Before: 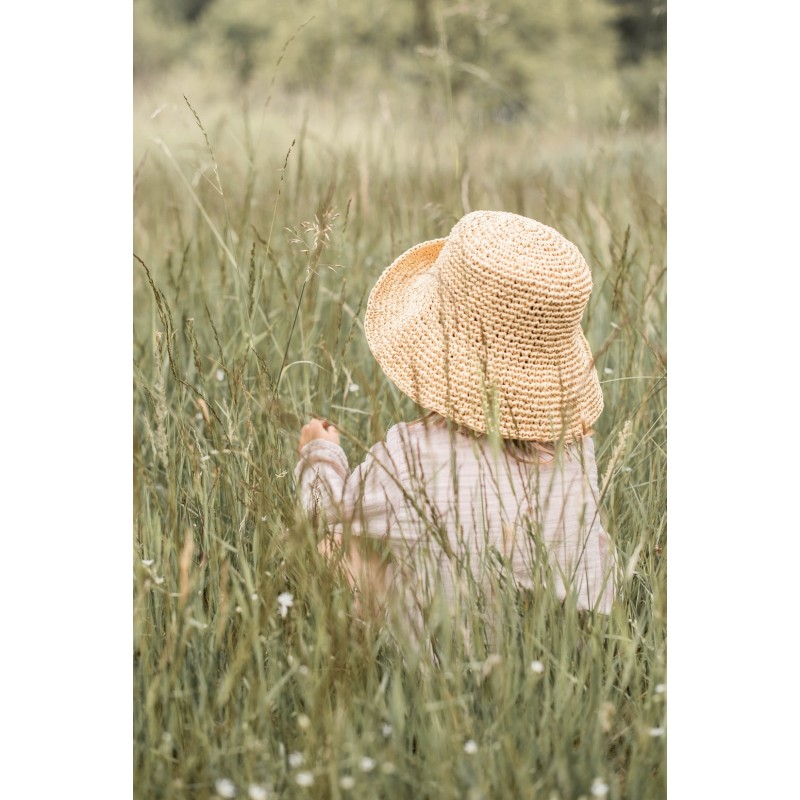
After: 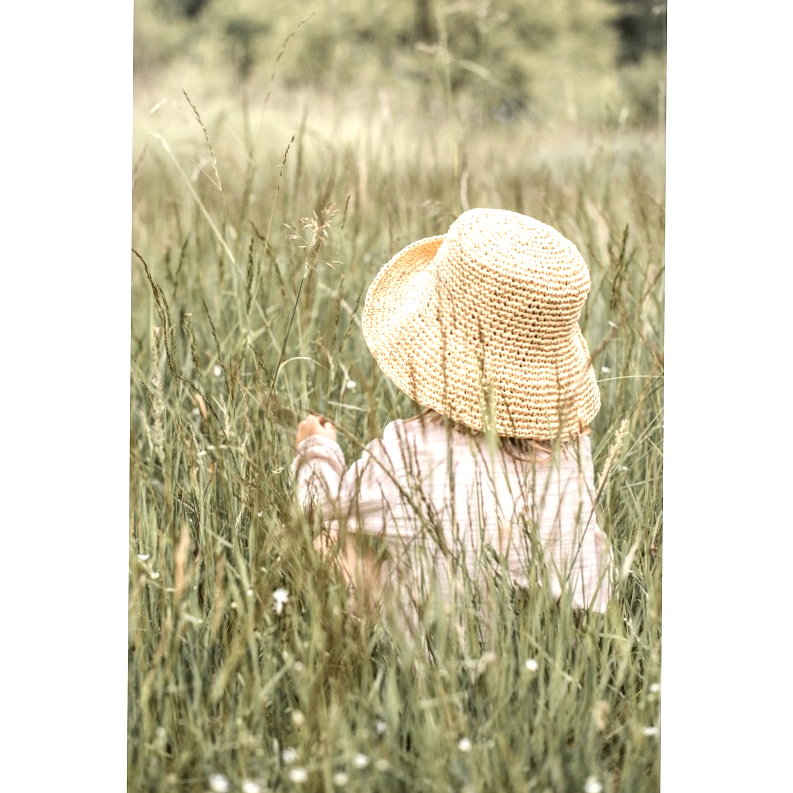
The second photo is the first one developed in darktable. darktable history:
tone equalizer: -8 EV -0.417 EV, -7 EV -0.389 EV, -6 EV -0.333 EV, -5 EV -0.222 EV, -3 EV 0.222 EV, -2 EV 0.333 EV, -1 EV 0.389 EV, +0 EV 0.417 EV, edges refinement/feathering 500, mask exposure compensation -1.25 EV, preserve details no
crop and rotate: angle -0.5°
local contrast: on, module defaults
white balance: emerald 1
